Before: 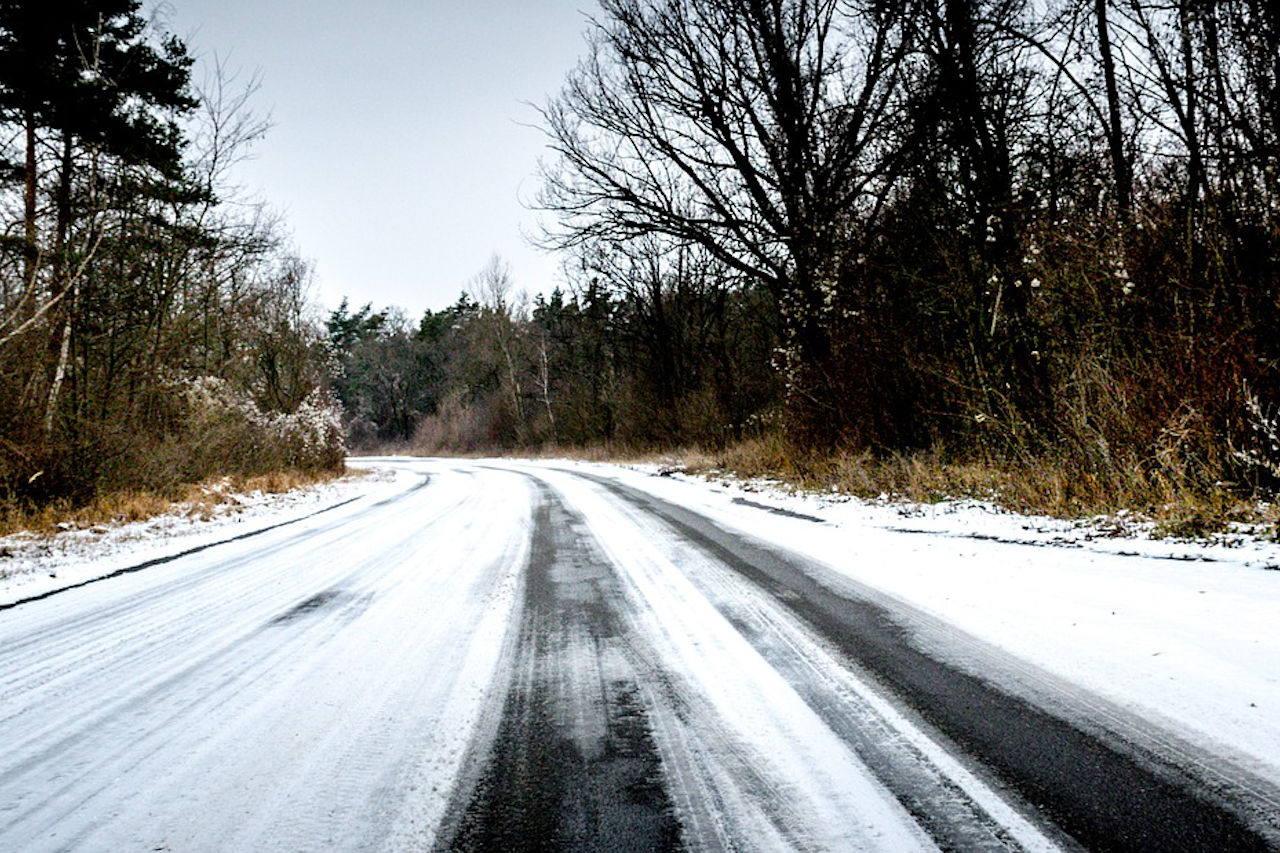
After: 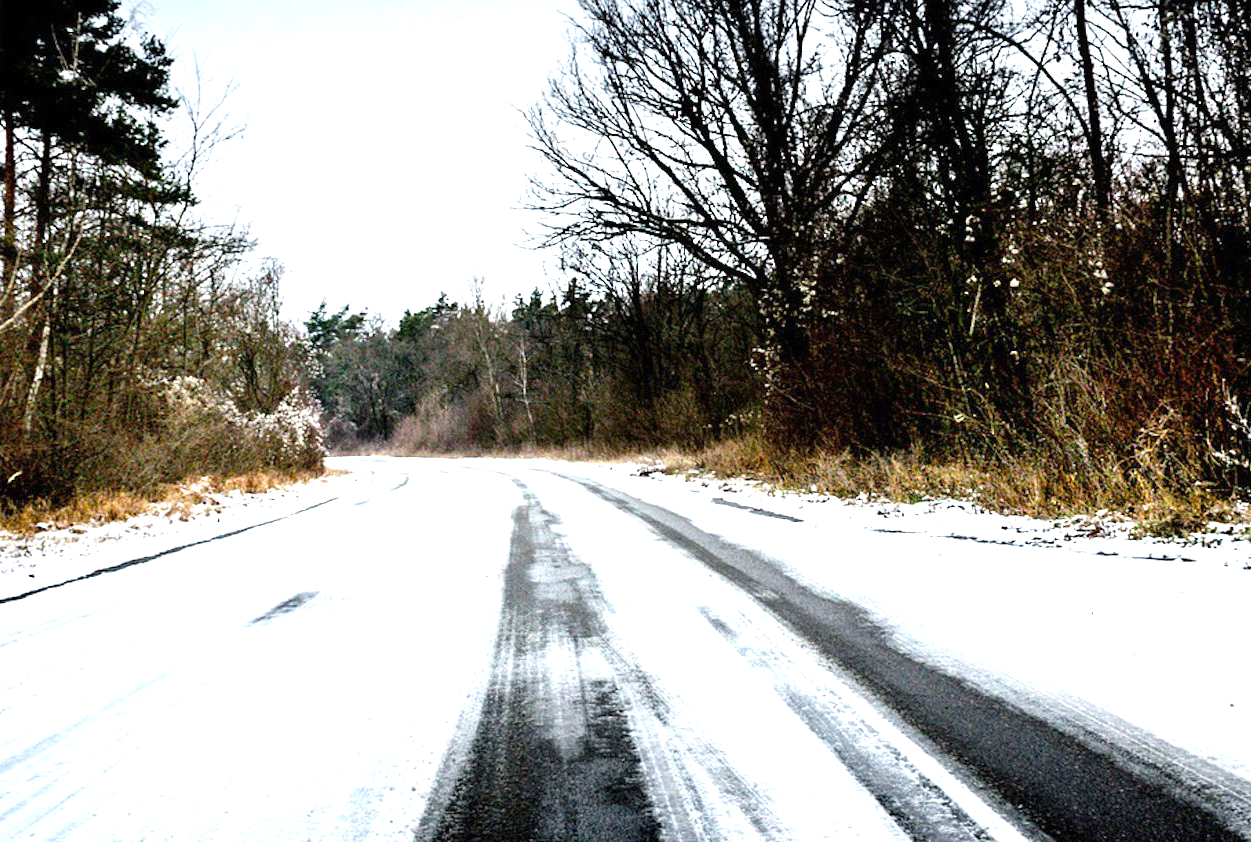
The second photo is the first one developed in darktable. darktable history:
exposure: black level correction 0, exposure 0.899 EV, compensate highlight preservation false
crop and rotate: left 1.653%, right 0.612%, bottom 1.217%
